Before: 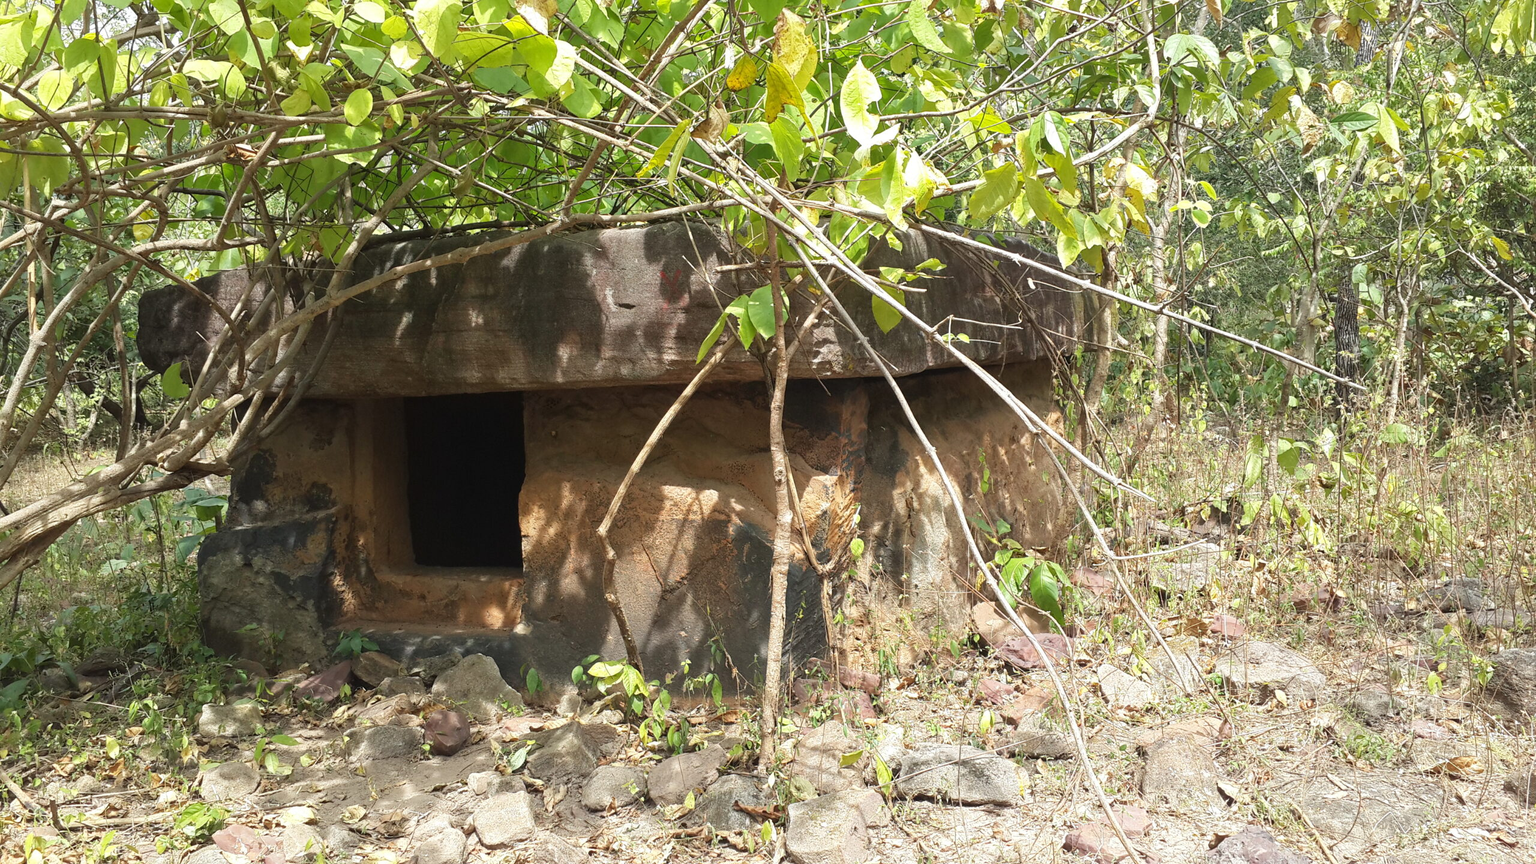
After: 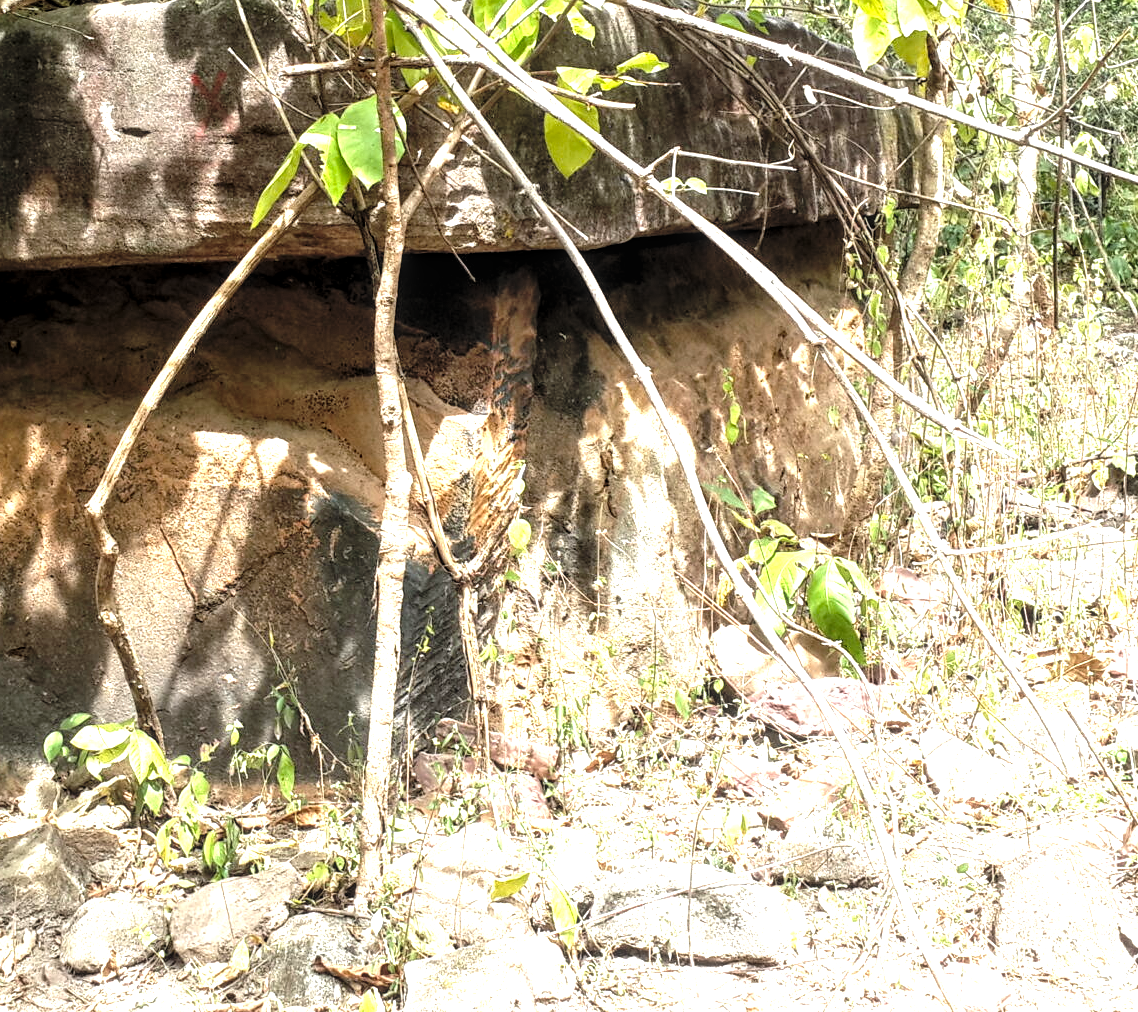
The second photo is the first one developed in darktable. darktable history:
haze removal: strength -0.057, compatibility mode true, adaptive false
levels: black 0.077%, levels [0.116, 0.574, 1]
local contrast: detail 130%
crop: left 35.515%, top 26.294%, right 20.016%, bottom 3.409%
exposure: exposure 1.137 EV, compensate highlight preservation false
base curve: curves: ch0 [(0, 0) (0.073, 0.04) (0.157, 0.139) (0.492, 0.492) (0.758, 0.758) (1, 1)], preserve colors none
